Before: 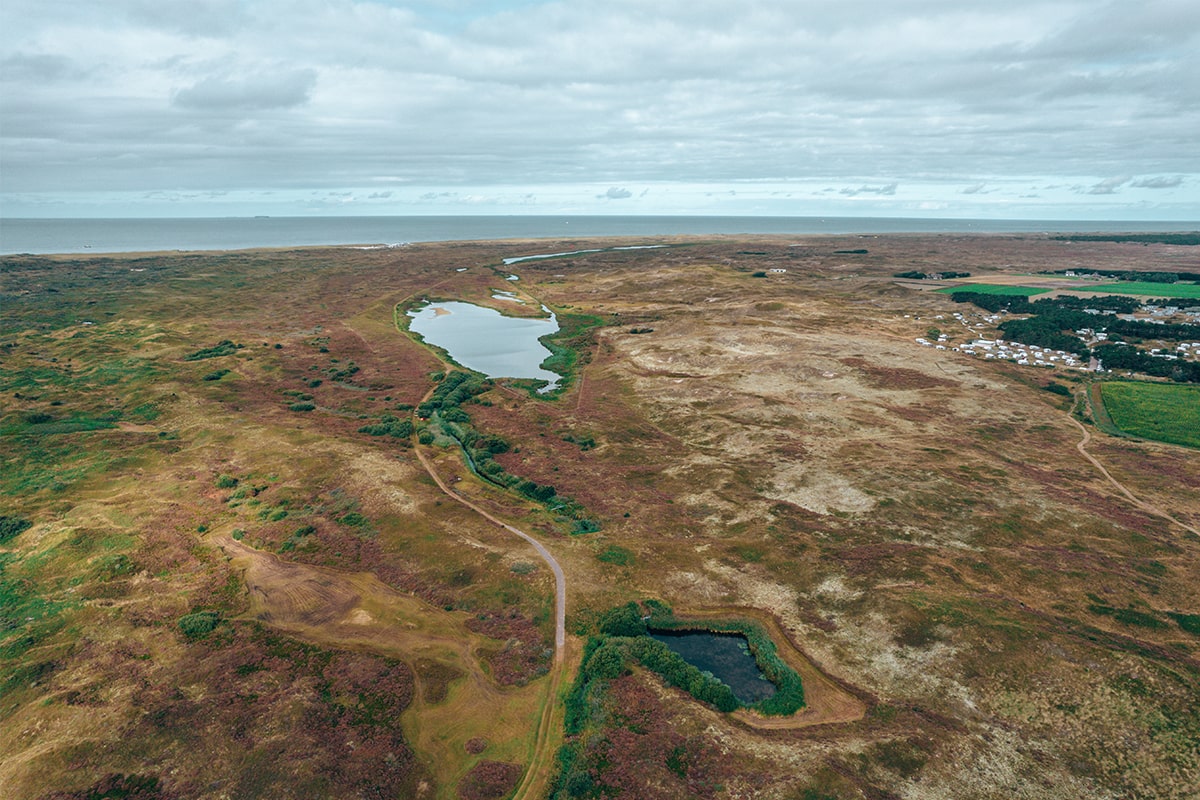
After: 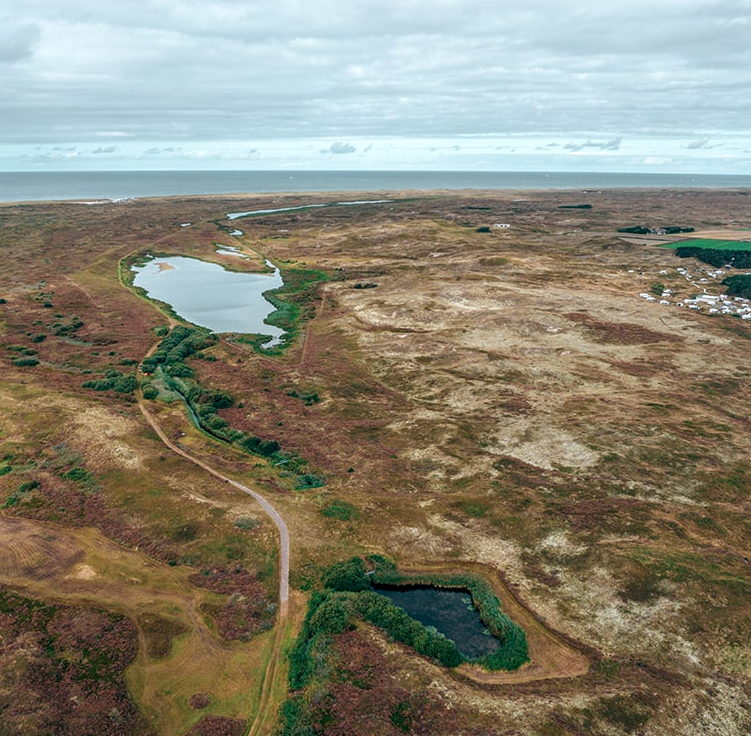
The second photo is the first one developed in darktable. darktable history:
crop and rotate: left 23.005%, top 5.639%, right 14.392%, bottom 2.306%
local contrast: on, module defaults
shadows and highlights: radius 95.82, shadows -15.59, white point adjustment 0.215, highlights 32.06, compress 48.58%, soften with gaussian
